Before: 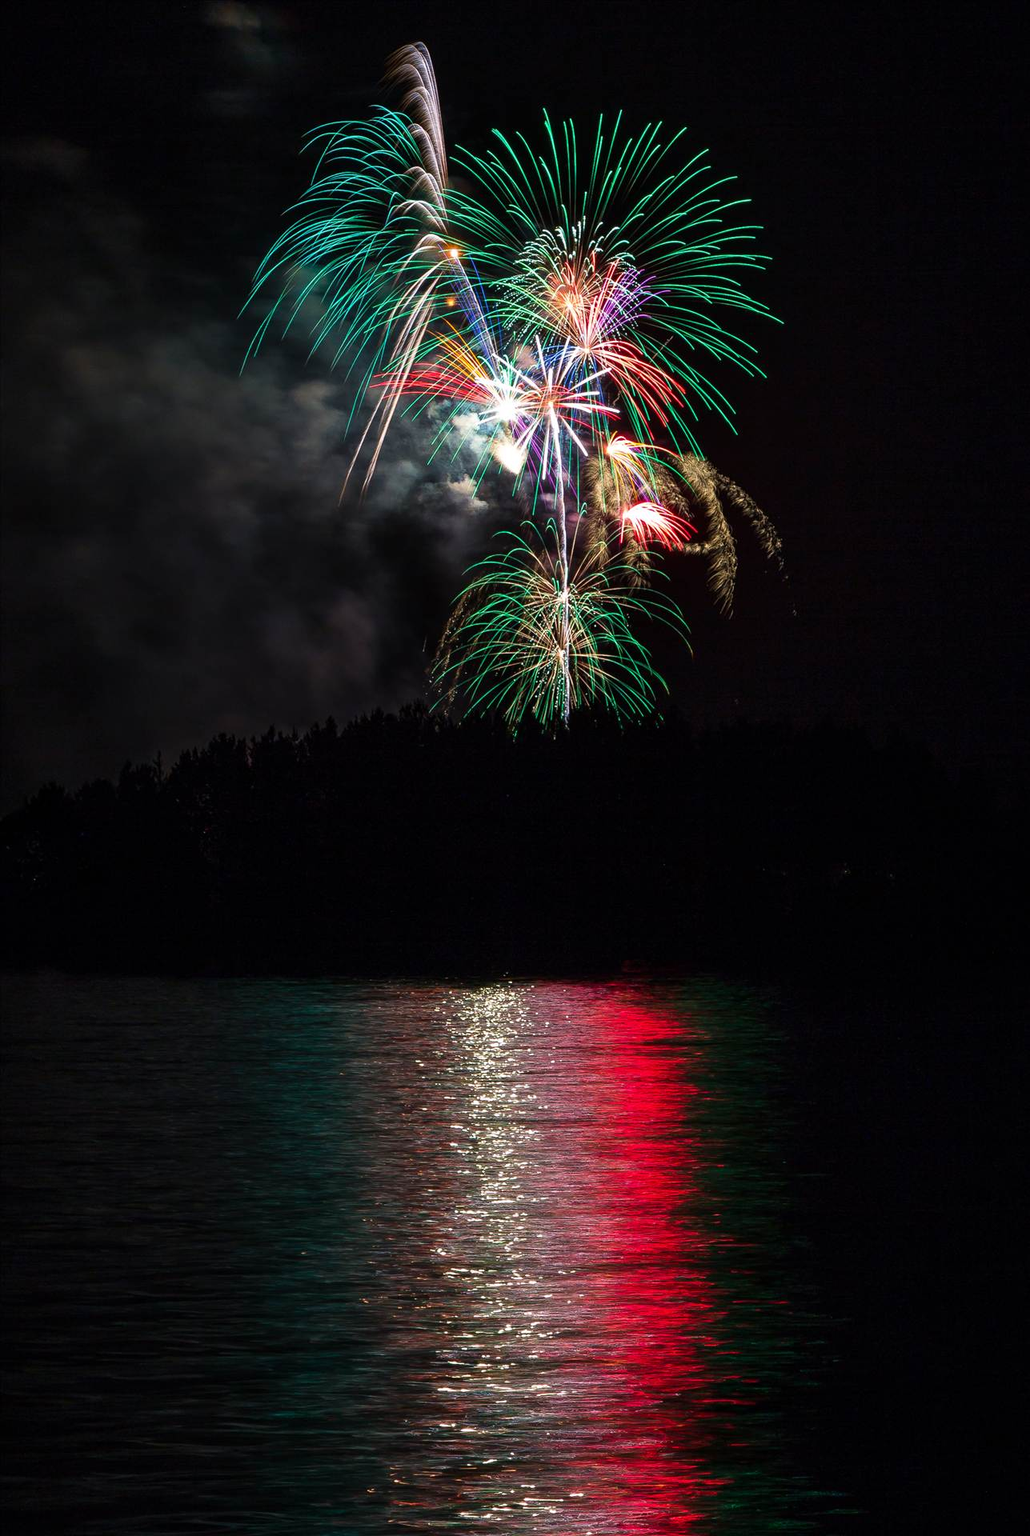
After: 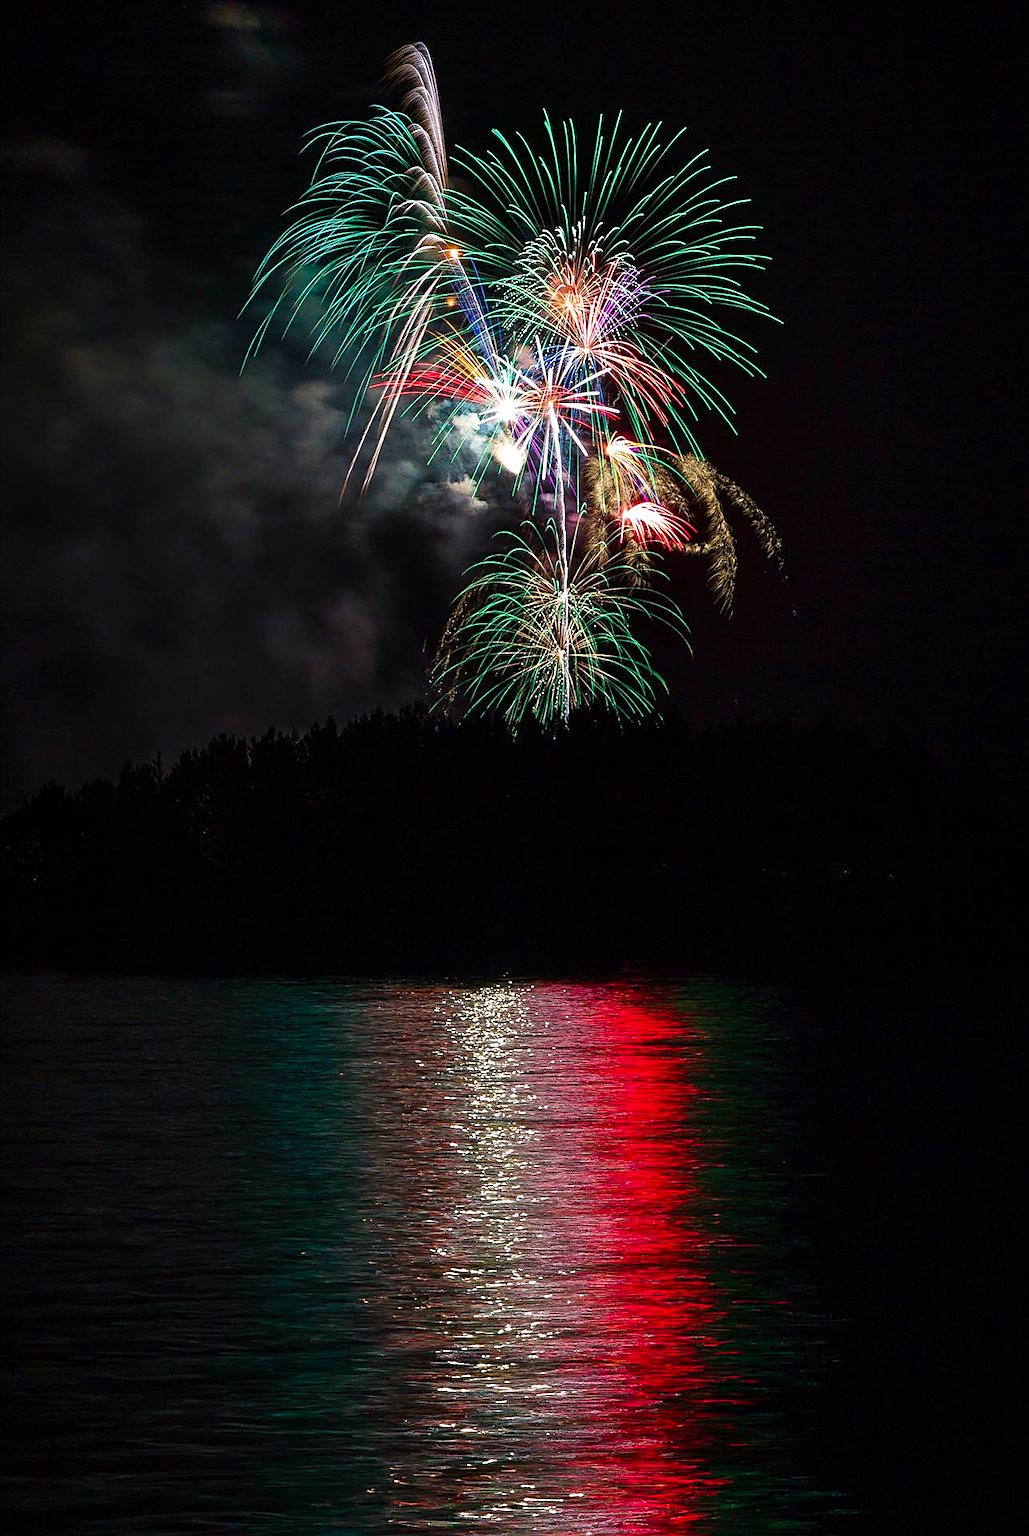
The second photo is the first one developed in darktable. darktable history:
sharpen: on, module defaults
color correction: highlights a* -0.274, highlights b* -0.103
color balance rgb: shadows lift › chroma 0.87%, shadows lift › hue 114.32°, perceptual saturation grading › global saturation 20%, perceptual saturation grading › highlights -25.579%, perceptual saturation grading › shadows 25.122%
